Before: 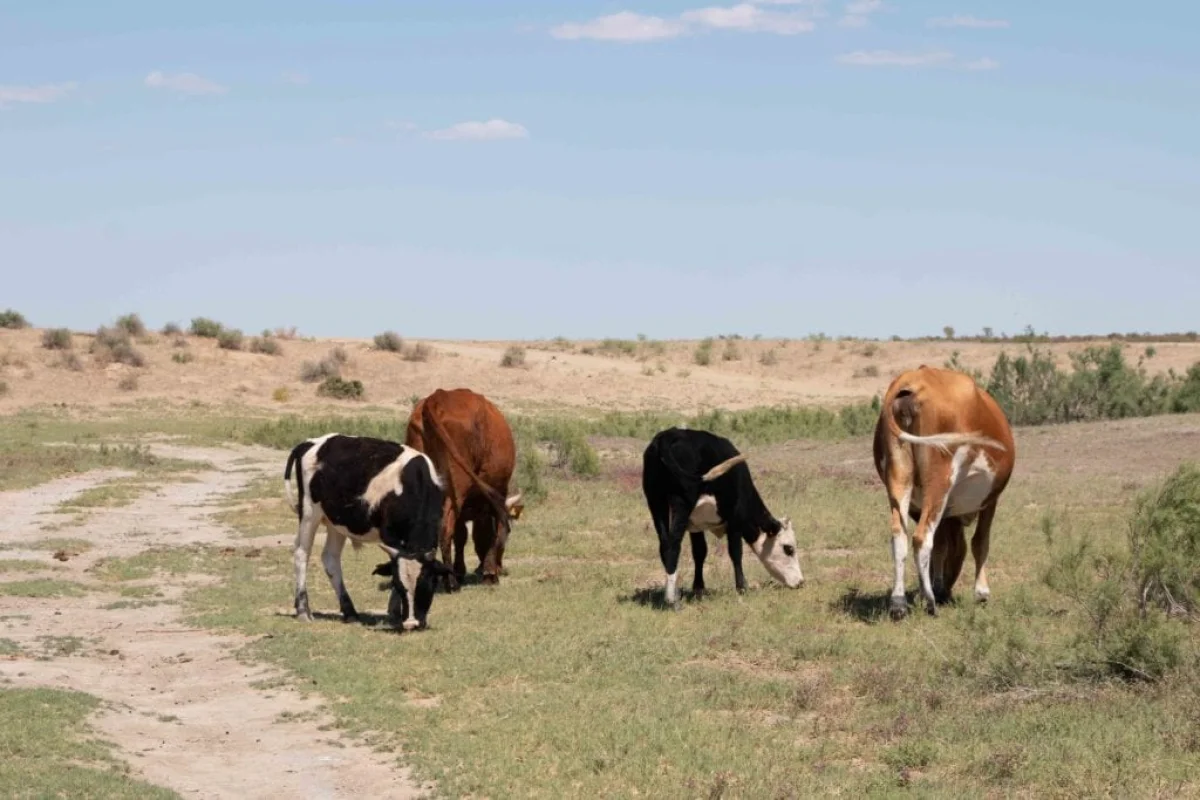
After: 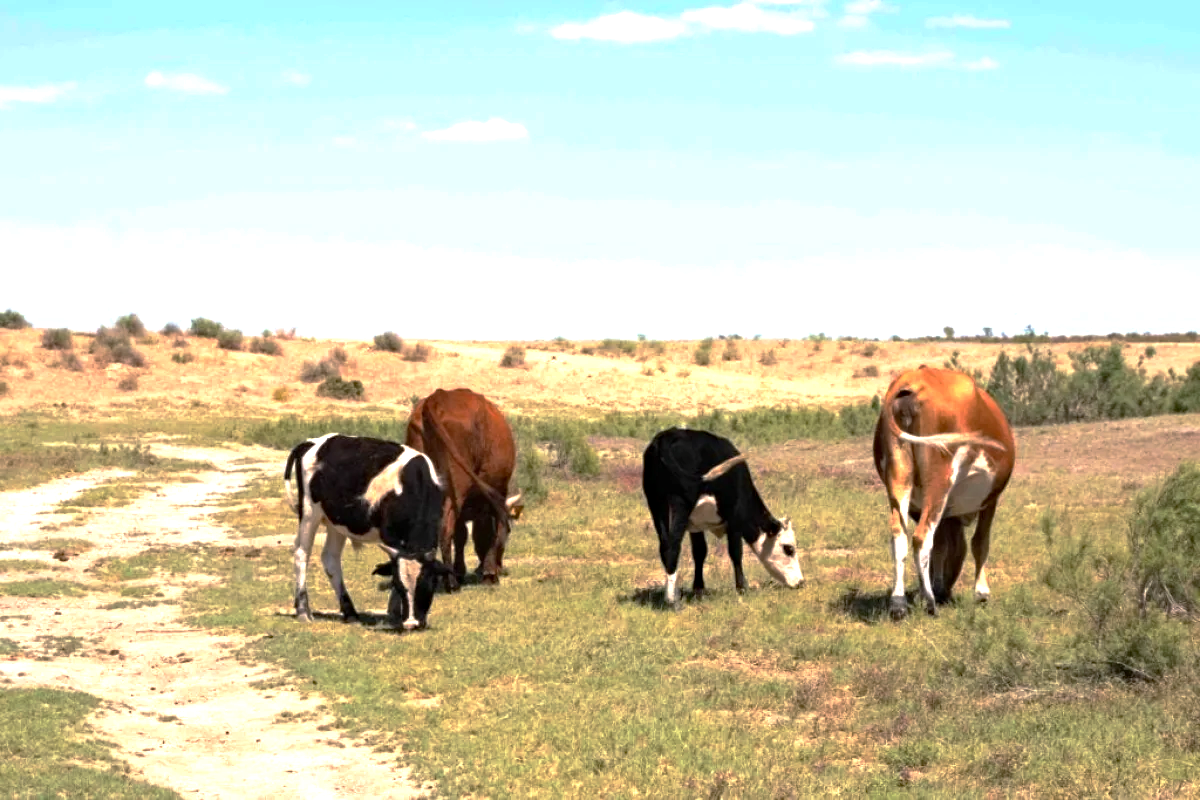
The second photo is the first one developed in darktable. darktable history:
exposure: exposure 0.95 EV, compensate highlight preservation false
haze removal: compatibility mode true, adaptive false
base curve: curves: ch0 [(0, 0) (0.595, 0.418) (1, 1)], preserve colors none
